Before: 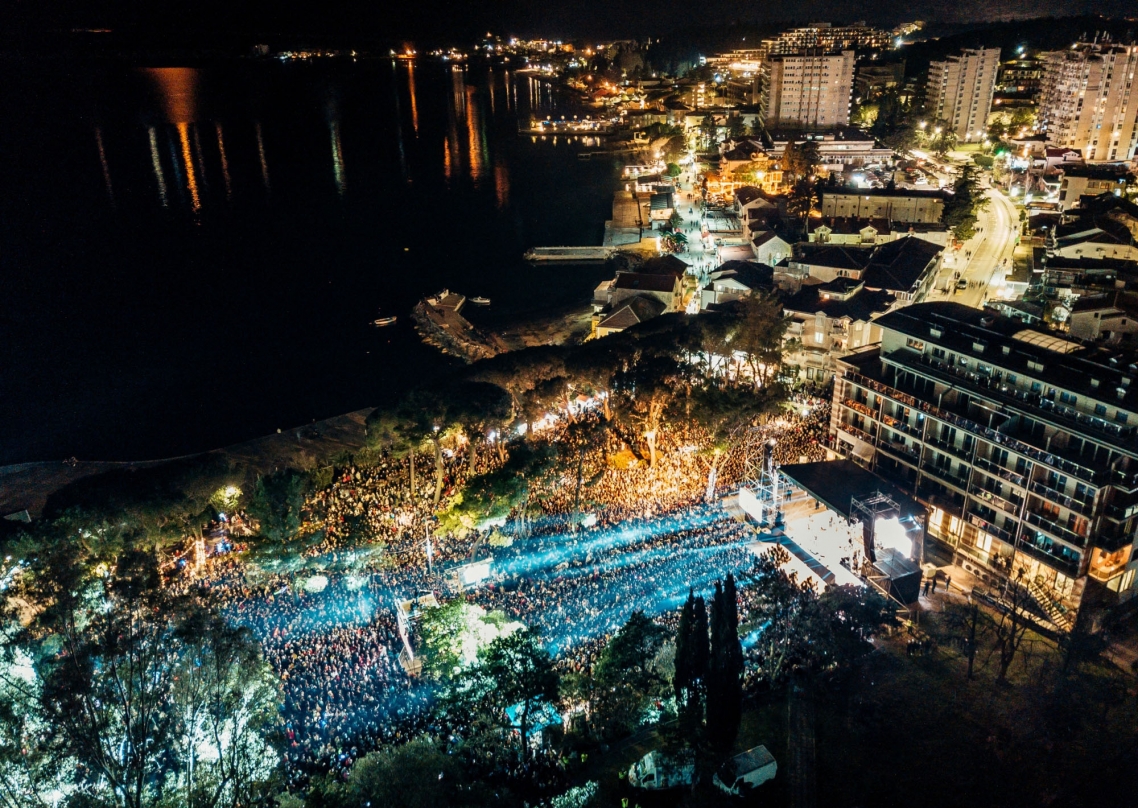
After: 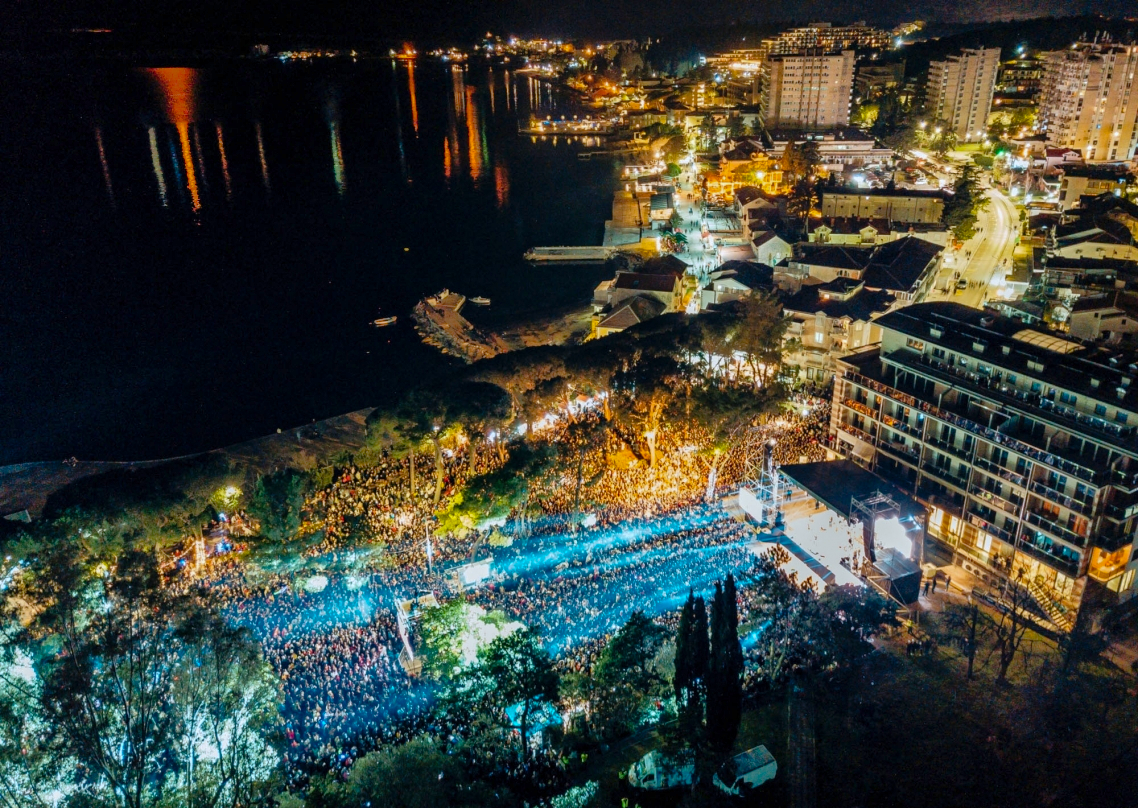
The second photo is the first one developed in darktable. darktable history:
white balance: red 0.976, blue 1.04
shadows and highlights: on, module defaults
color balance rgb: perceptual saturation grading › global saturation 20%, global vibrance 20%
